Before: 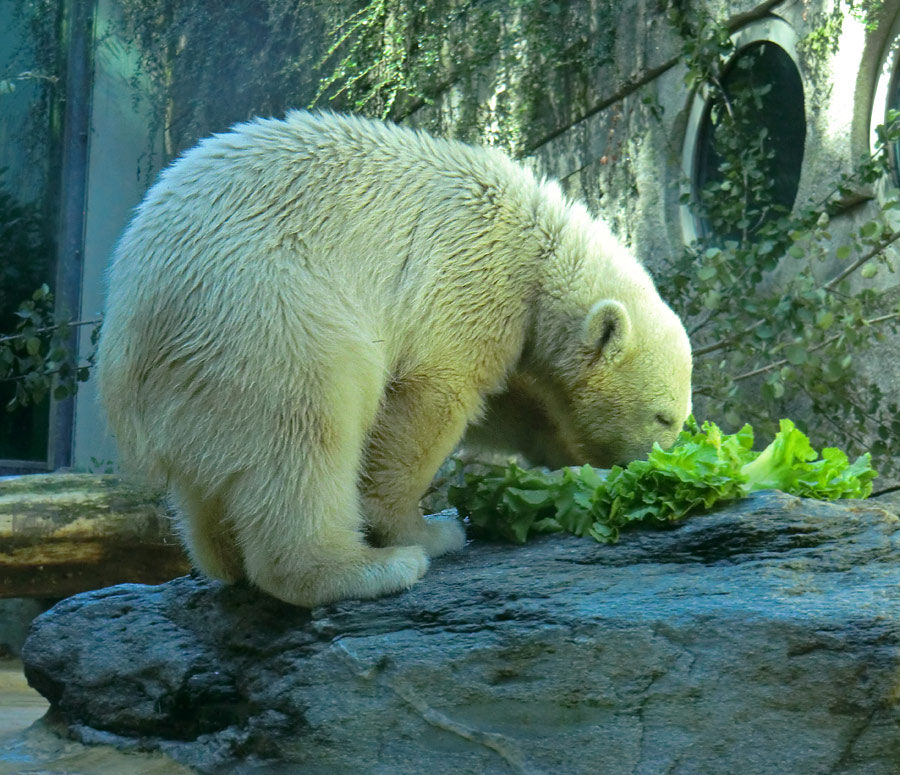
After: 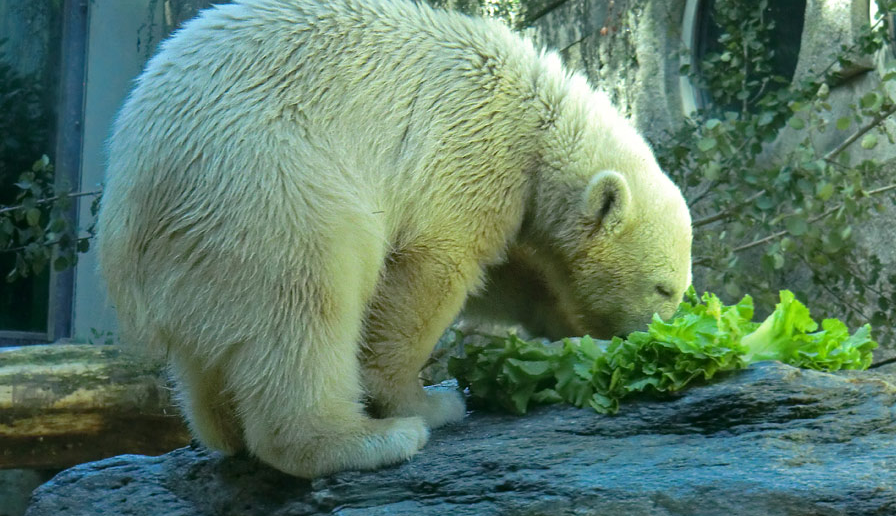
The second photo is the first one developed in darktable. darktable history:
crop: top 16.725%, bottom 16.684%
